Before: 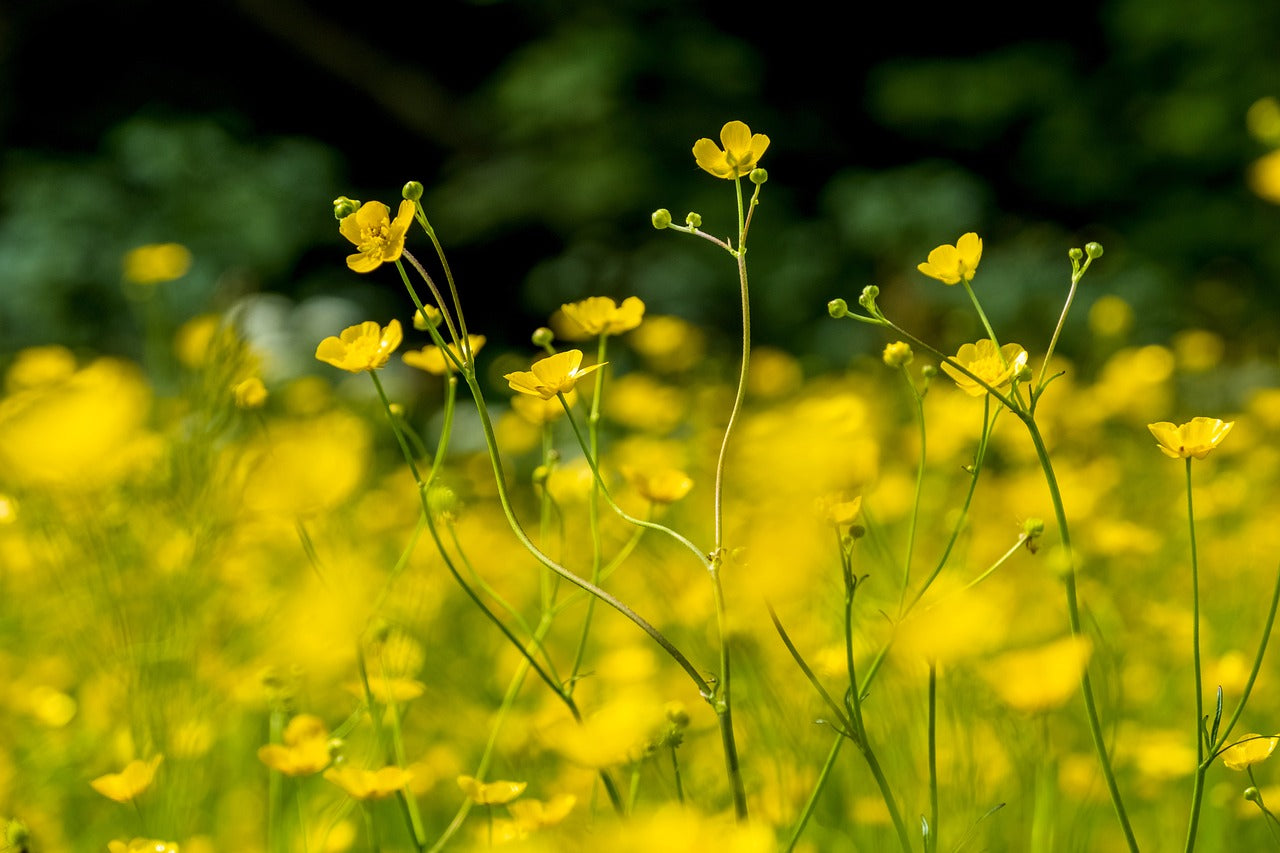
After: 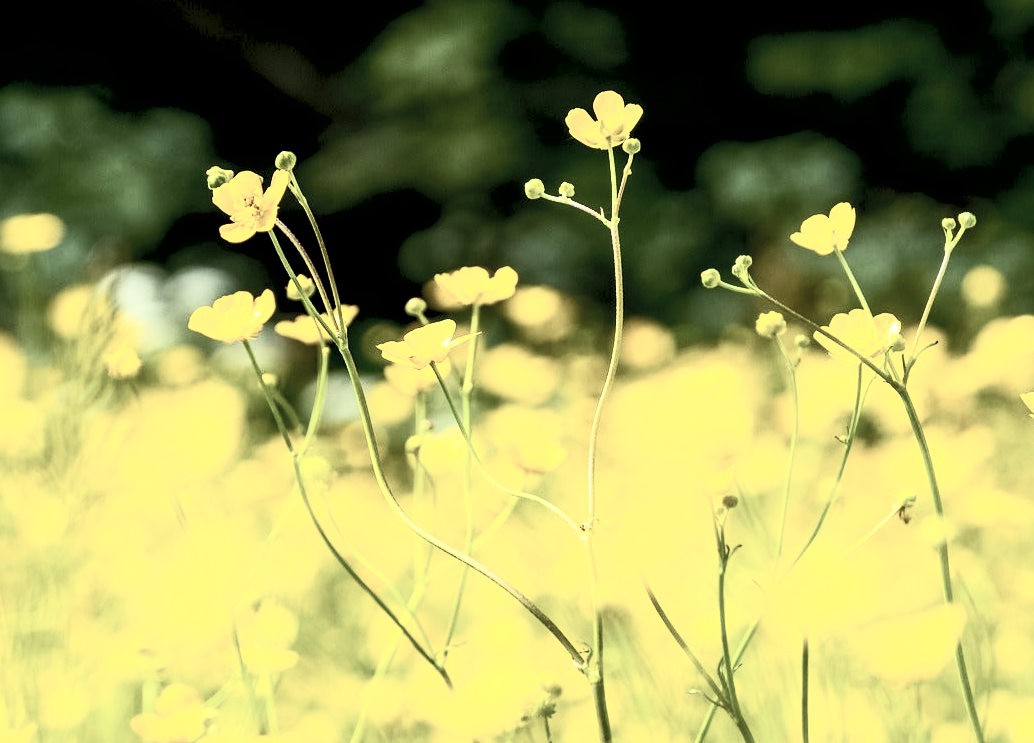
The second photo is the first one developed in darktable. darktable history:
crop: left 9.989%, top 3.593%, right 9.204%, bottom 9.271%
exposure: black level correction 0.005, exposure 0.276 EV, compensate highlight preservation false
contrast brightness saturation: contrast 0.552, brightness 0.571, saturation -0.328
